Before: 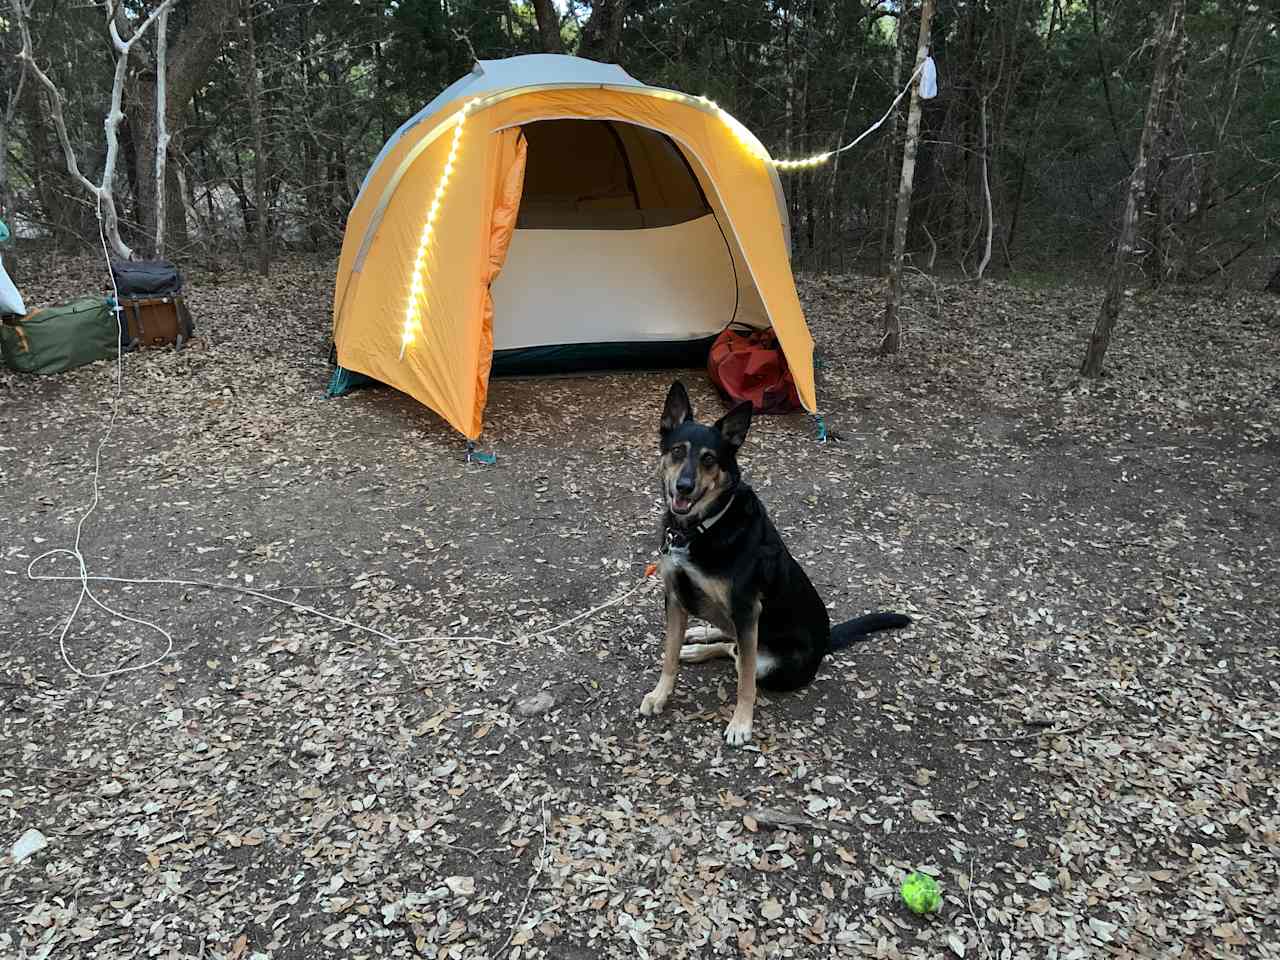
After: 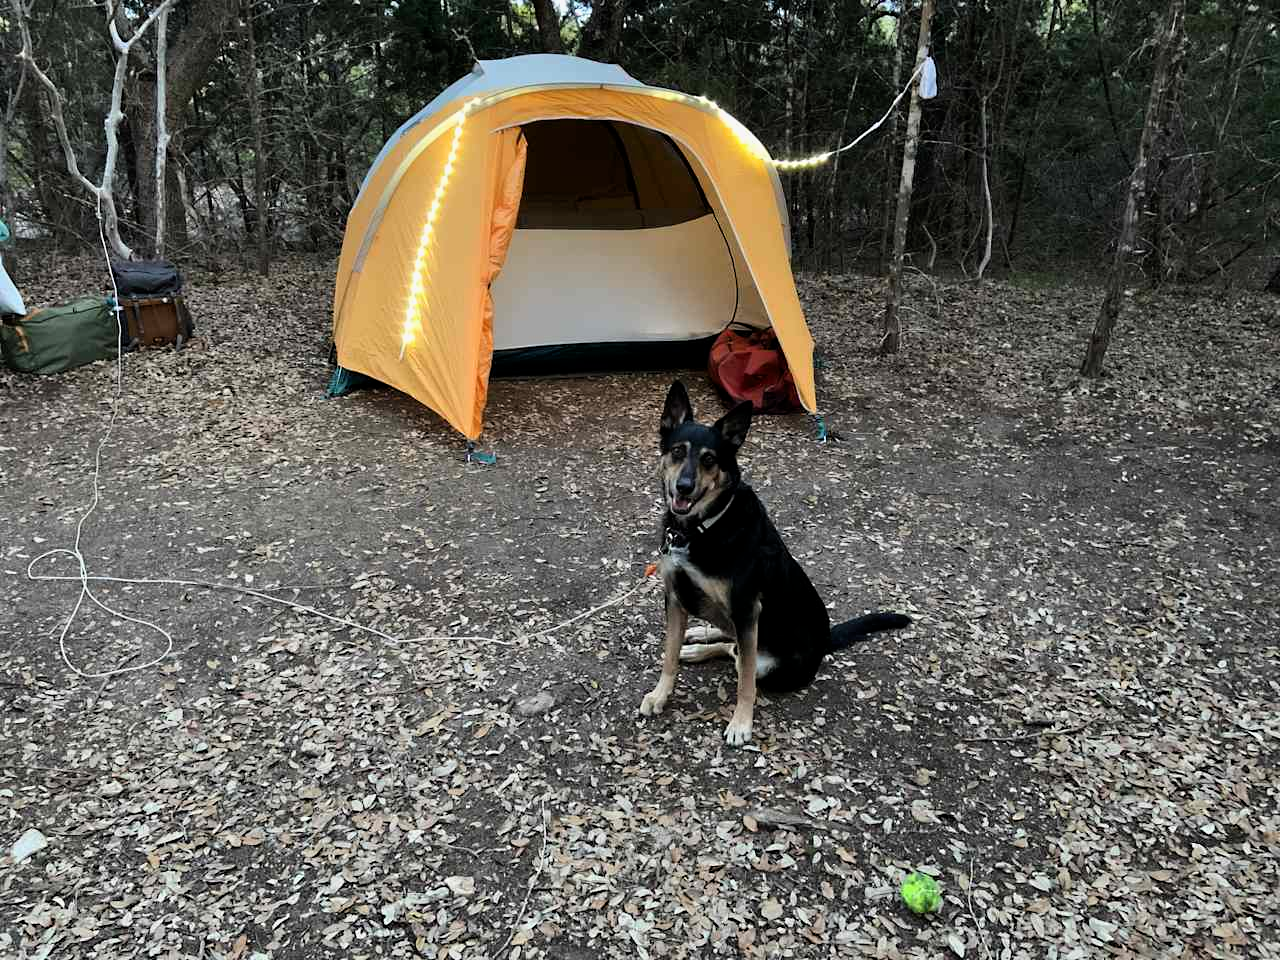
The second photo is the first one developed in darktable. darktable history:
filmic rgb: black relative exposure -12.06 EV, white relative exposure 2.8 EV, target black luminance 0%, hardness 8, latitude 70.69%, contrast 1.137, highlights saturation mix 11.22%, shadows ↔ highlights balance -0.389%, color science v6 (2022)
sharpen: radius 5.312, amount 0.313, threshold 26.108
